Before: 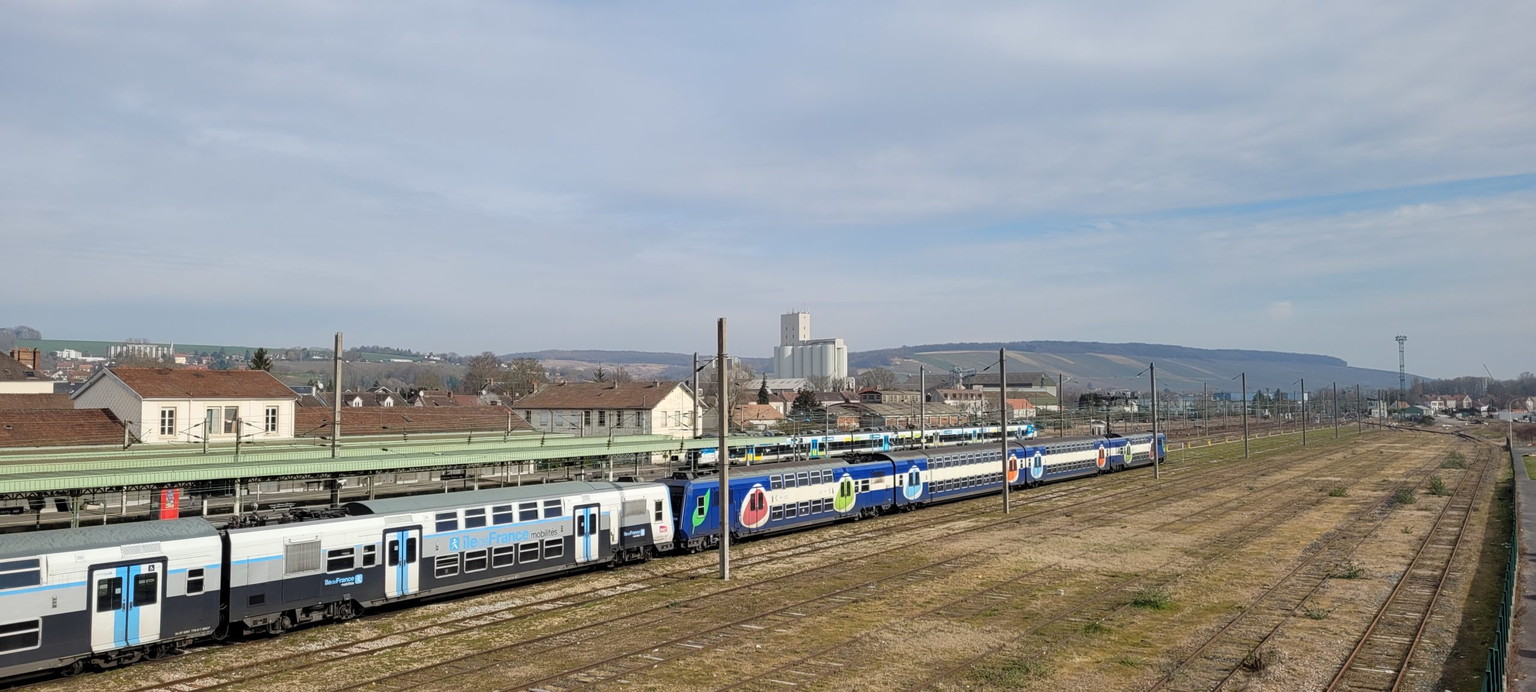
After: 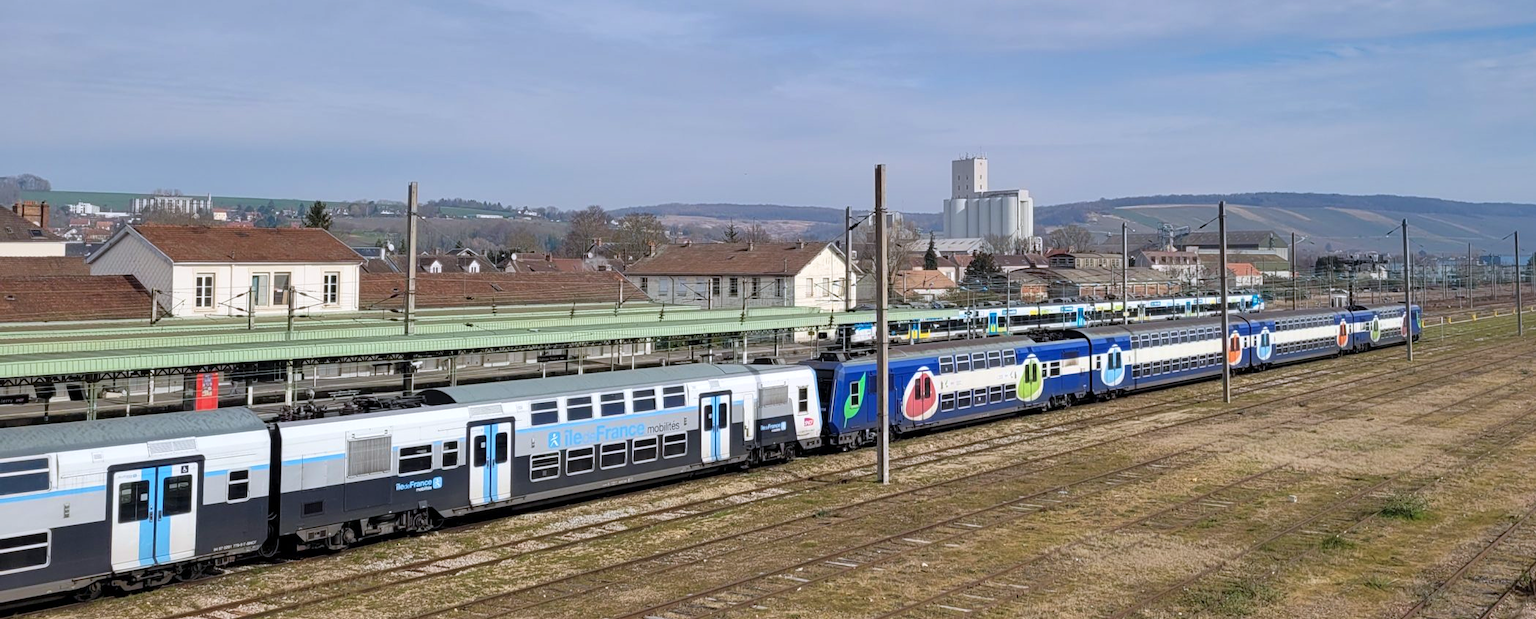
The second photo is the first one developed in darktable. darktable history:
velvia: strength 15%
color calibration: illuminant as shot in camera, x 0.358, y 0.373, temperature 4628.91 K
crop: top 26.531%, right 17.959%
shadows and highlights: white point adjustment 1, soften with gaussian
